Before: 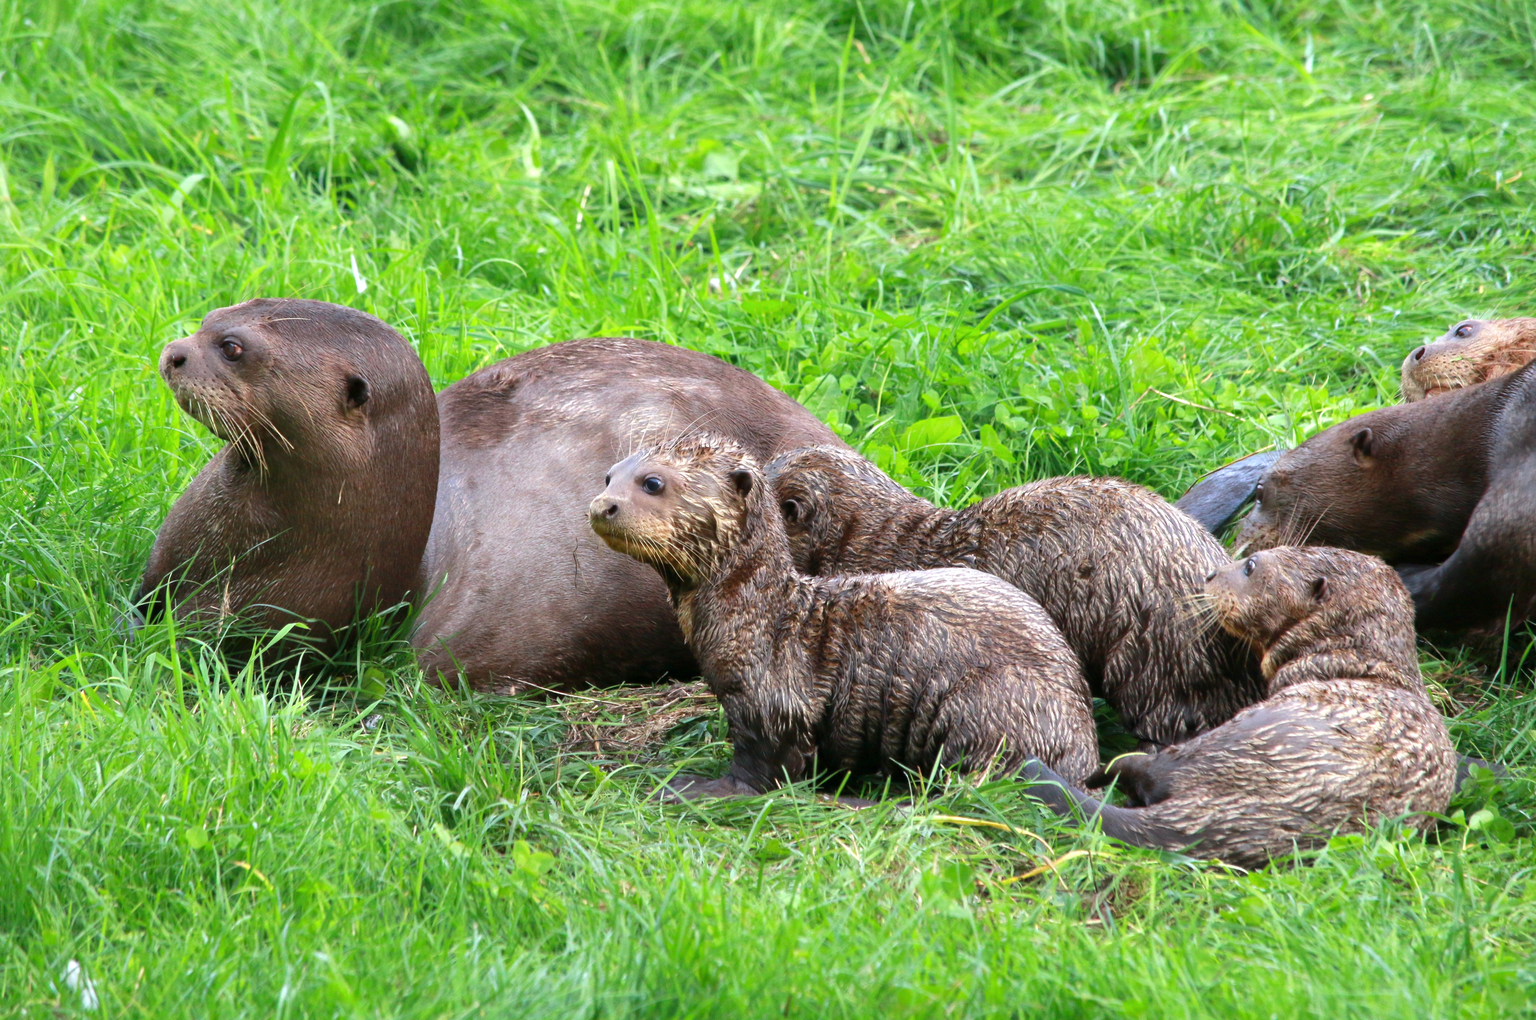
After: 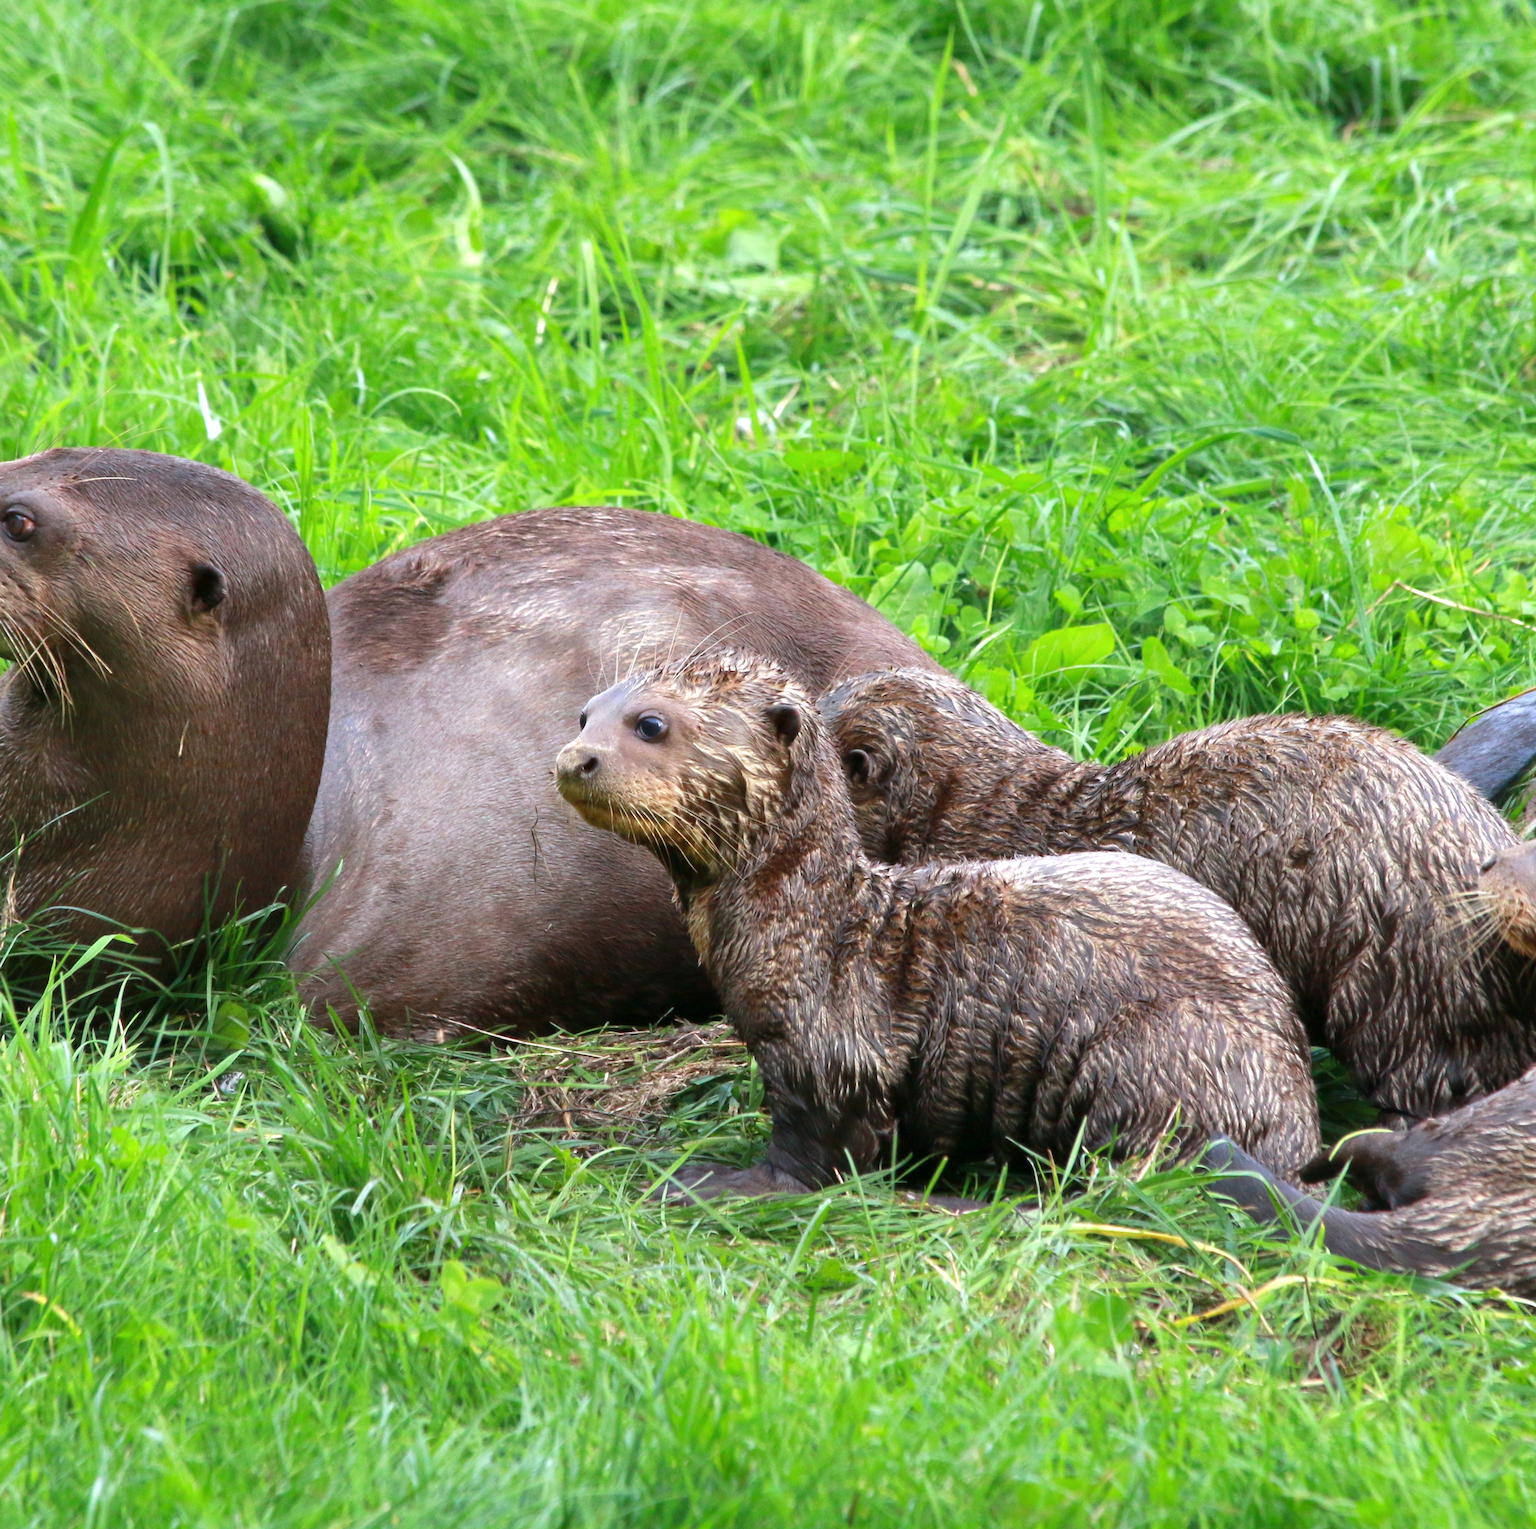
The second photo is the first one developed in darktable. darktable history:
tone equalizer: on, module defaults
crop and rotate: left 14.292%, right 19.041%
